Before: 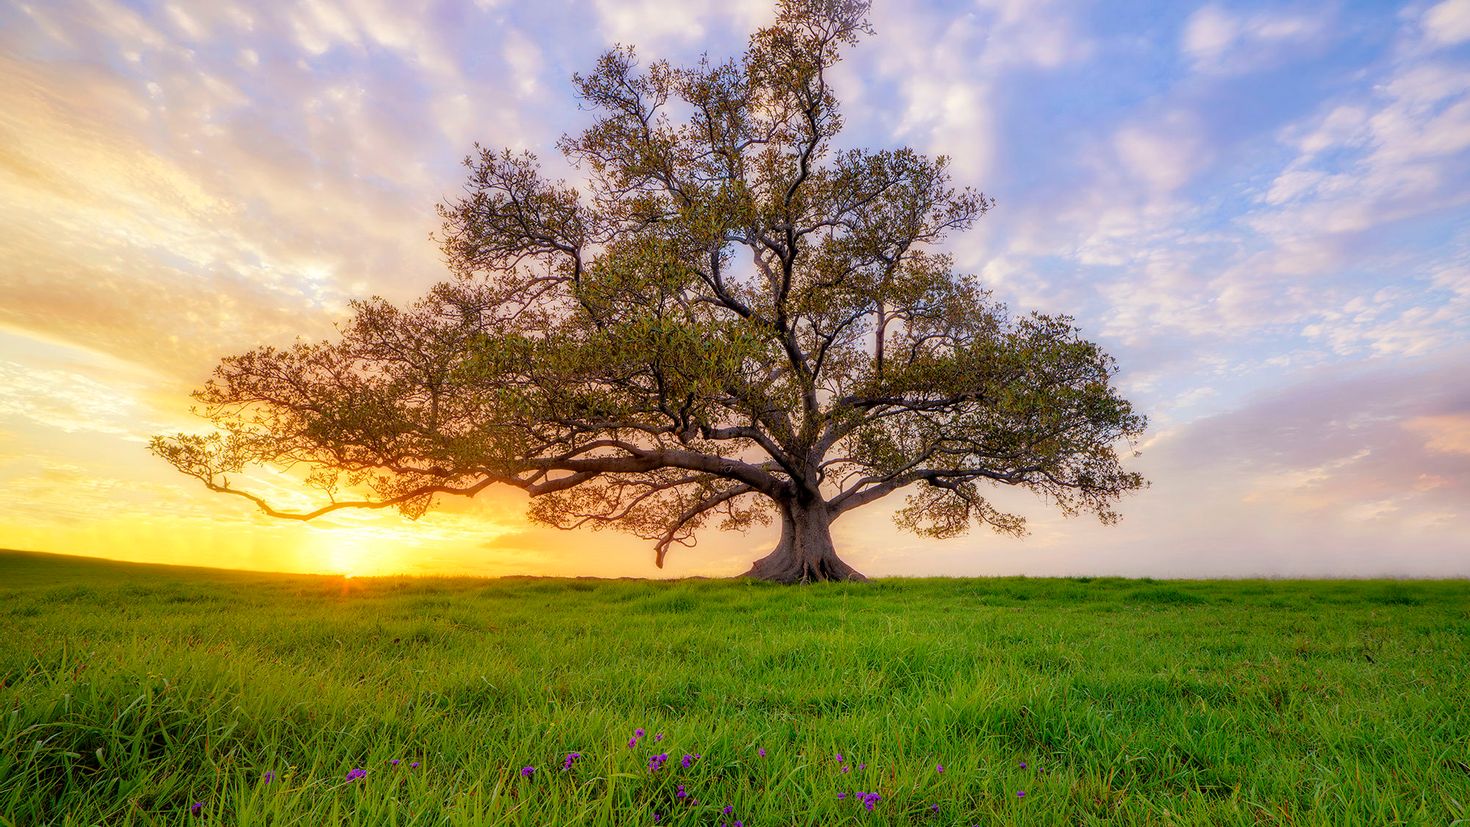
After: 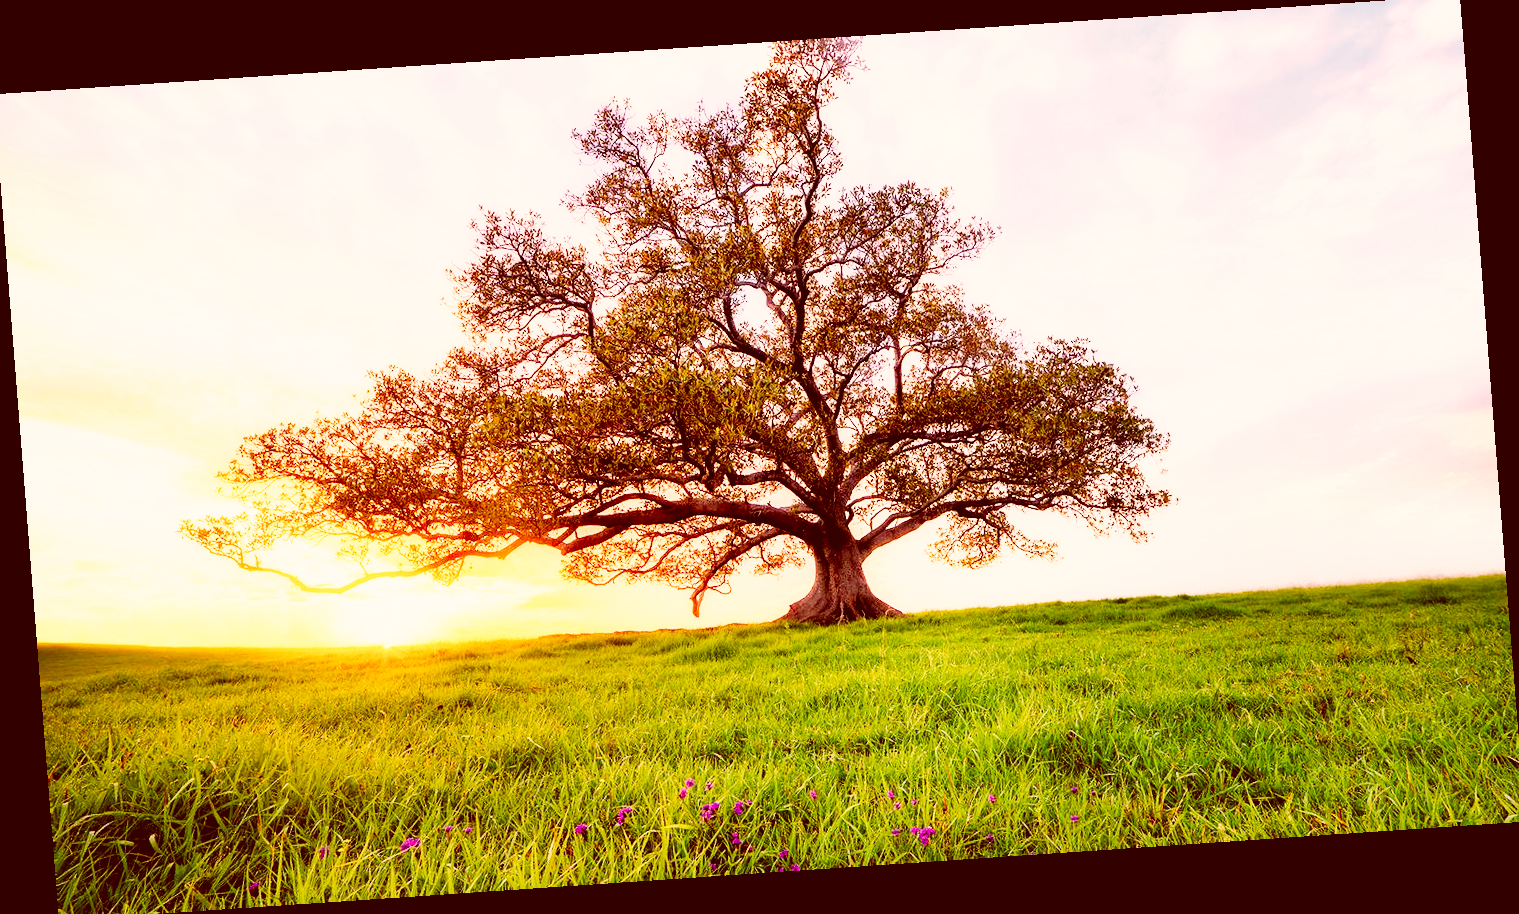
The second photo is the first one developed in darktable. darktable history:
tone equalizer: -8 EV -0.417 EV, -7 EV -0.389 EV, -6 EV -0.333 EV, -5 EV -0.222 EV, -3 EV 0.222 EV, -2 EV 0.333 EV, -1 EV 0.389 EV, +0 EV 0.417 EV, edges refinement/feathering 500, mask exposure compensation -1.57 EV, preserve details no
rotate and perspective: rotation -4.2°, shear 0.006, automatic cropping off
base curve: curves: ch0 [(0, 0) (0.007, 0.004) (0.027, 0.03) (0.046, 0.07) (0.207, 0.54) (0.442, 0.872) (0.673, 0.972) (1, 1)], preserve colors none
color correction: highlights a* 9.03, highlights b* 8.71, shadows a* 40, shadows b* 40, saturation 0.8
crop: left 0.434%, top 0.485%, right 0.244%, bottom 0.386%
